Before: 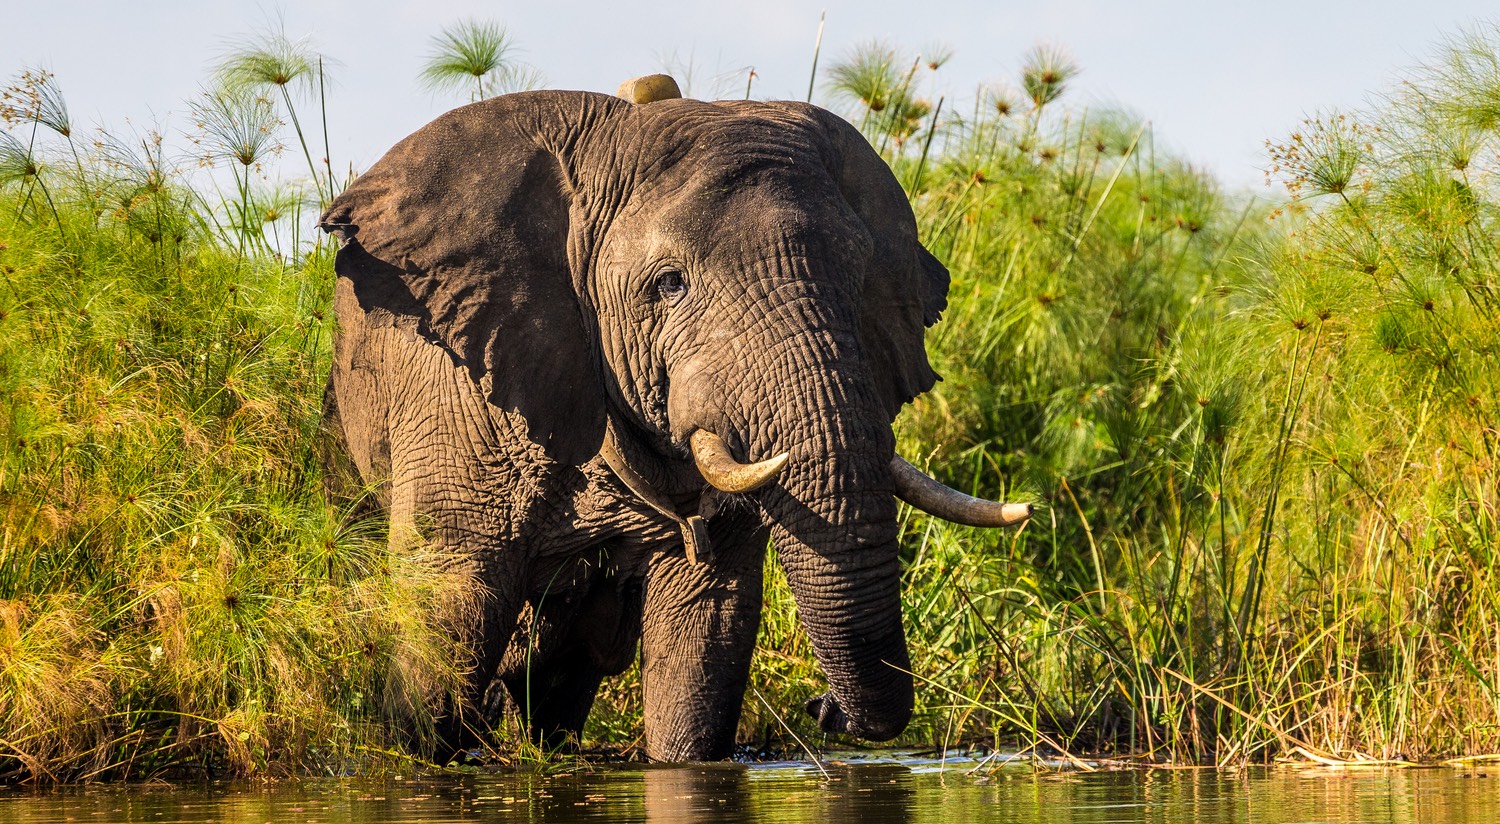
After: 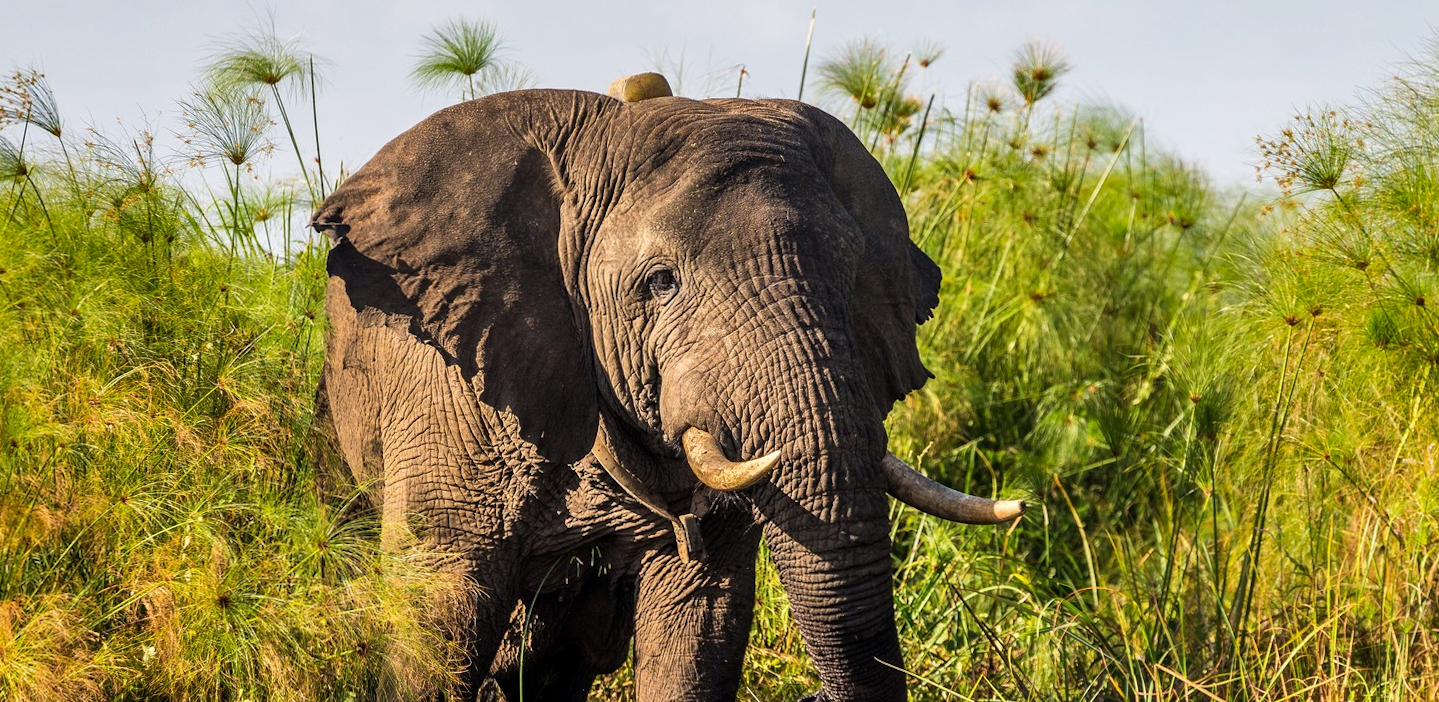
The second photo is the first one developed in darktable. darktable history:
shadows and highlights: shadows 35, highlights -35, soften with gaussian
crop and rotate: angle 0.2°, left 0.275%, right 3.127%, bottom 14.18%
